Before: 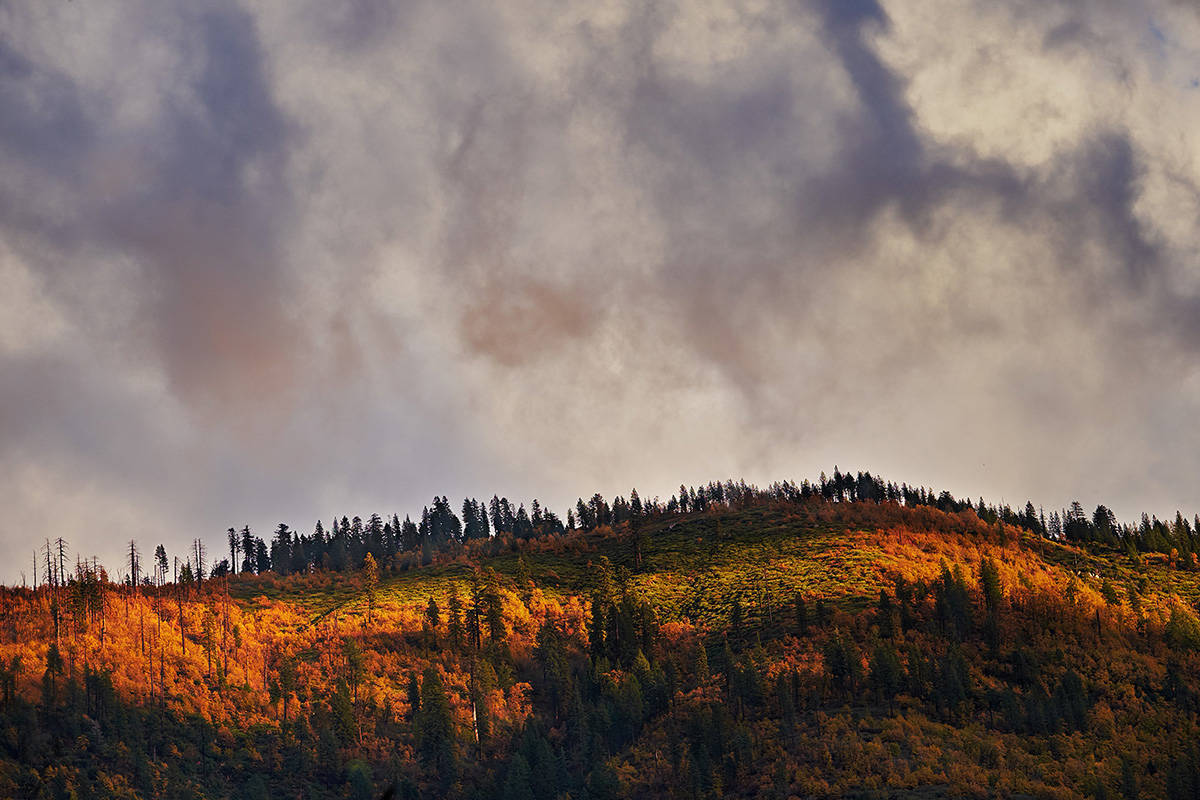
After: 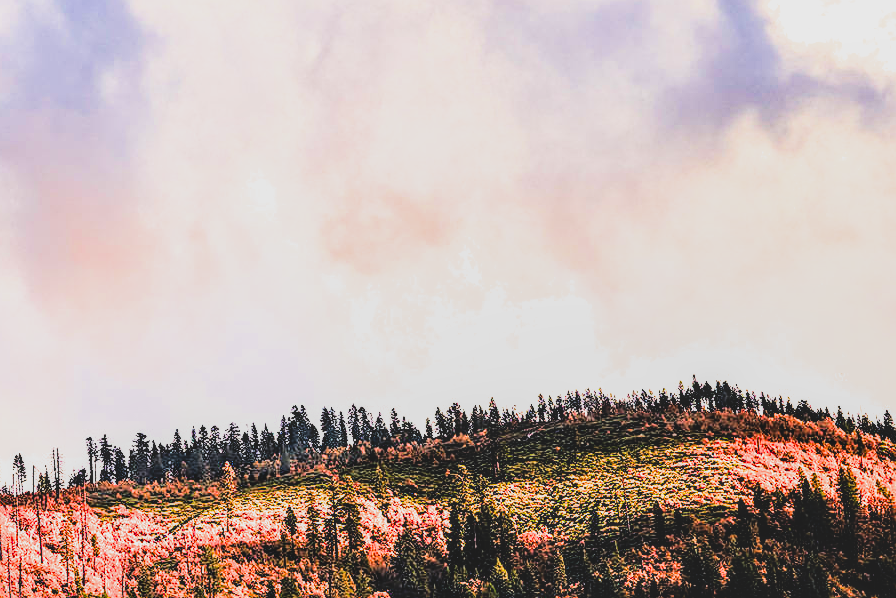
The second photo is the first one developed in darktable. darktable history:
crop and rotate: left 11.9%, top 11.382%, right 13.383%, bottom 13.775%
sharpen: on, module defaults
exposure: black level correction 0, exposure 1.531 EV, compensate exposure bias true, compensate highlight preservation false
local contrast: on, module defaults
tone equalizer: -8 EV -1.07 EV, -7 EV -1.03 EV, -6 EV -0.838 EV, -5 EV -0.594 EV, -3 EV 0.584 EV, -2 EV 0.847 EV, -1 EV 1 EV, +0 EV 1.07 EV, edges refinement/feathering 500, mask exposure compensation -1.57 EV, preserve details no
filmic rgb: black relative exposure -4.97 EV, white relative exposure 3.98 EV, threshold 2.98 EV, hardness 2.89, contrast 1.396, enable highlight reconstruction true
contrast brightness saturation: contrast -0.174, saturation 0.189
